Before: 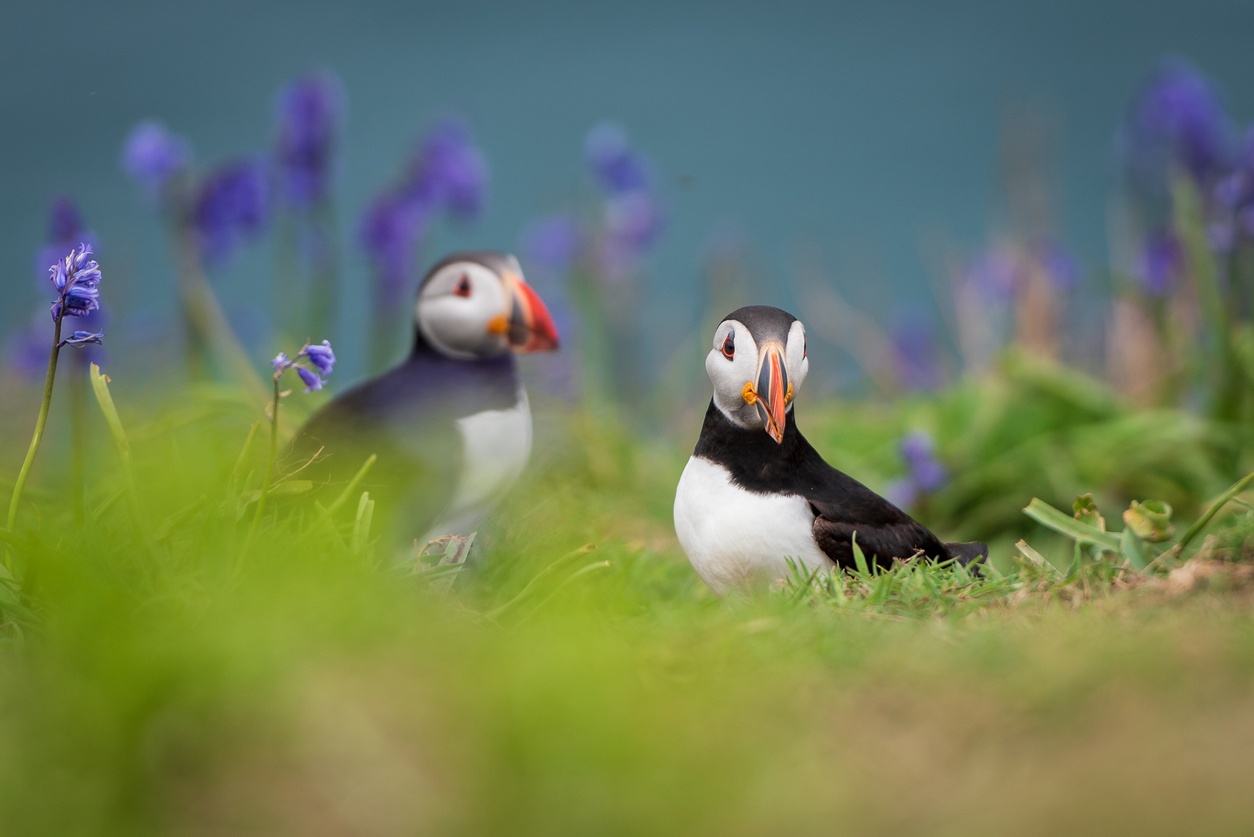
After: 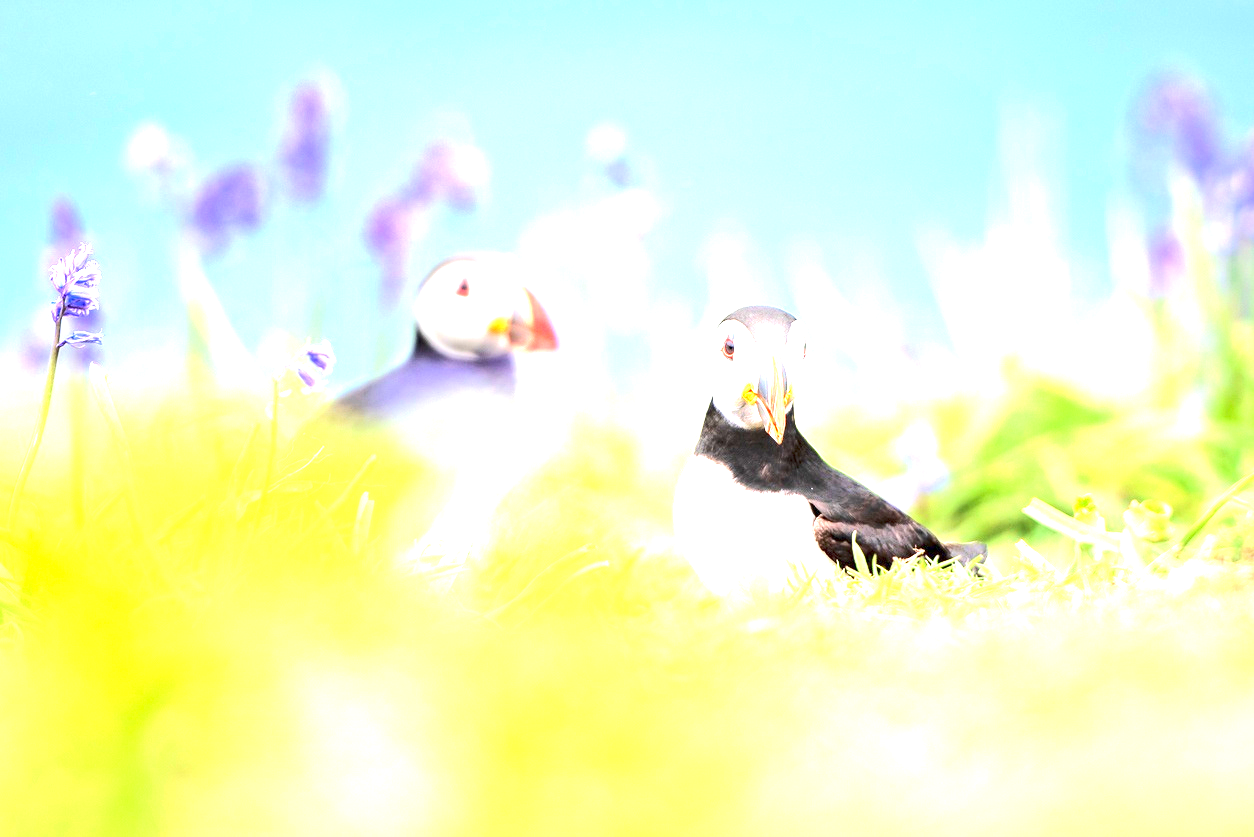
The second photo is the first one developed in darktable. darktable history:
tone equalizer: -8 EV 0.001 EV, -7 EV -0.033 EV, -6 EV 0.034 EV, -5 EV 0.05 EV, -4 EV 0.313 EV, -3 EV 0.642 EV, -2 EV 0.587 EV, -1 EV 0.169 EV, +0 EV 0.018 EV, edges refinement/feathering 500, mask exposure compensation -1.57 EV, preserve details no
exposure: exposure 2.958 EV, compensate highlight preservation false
